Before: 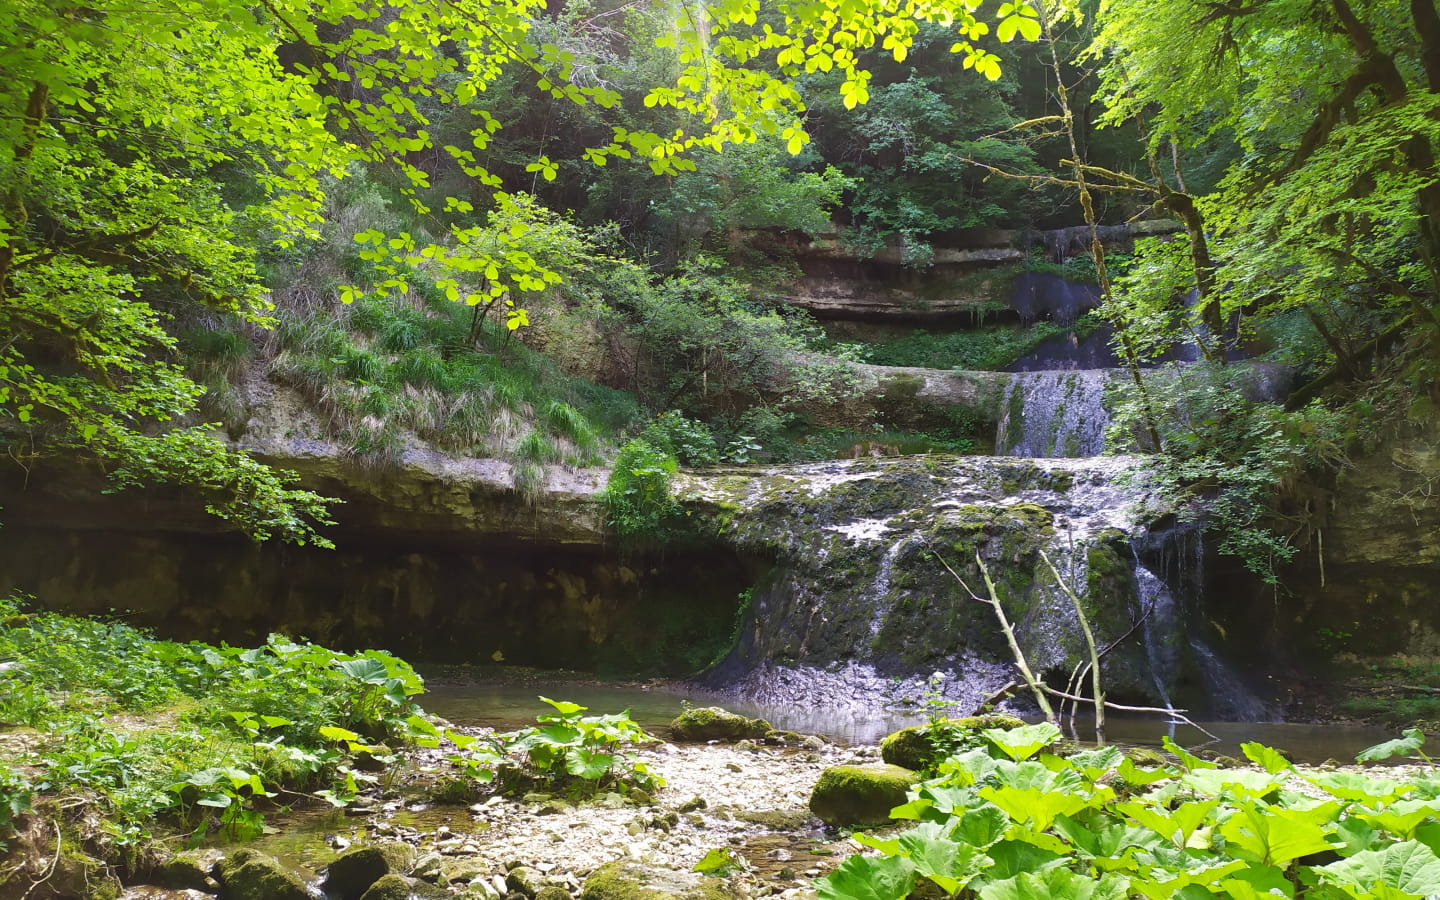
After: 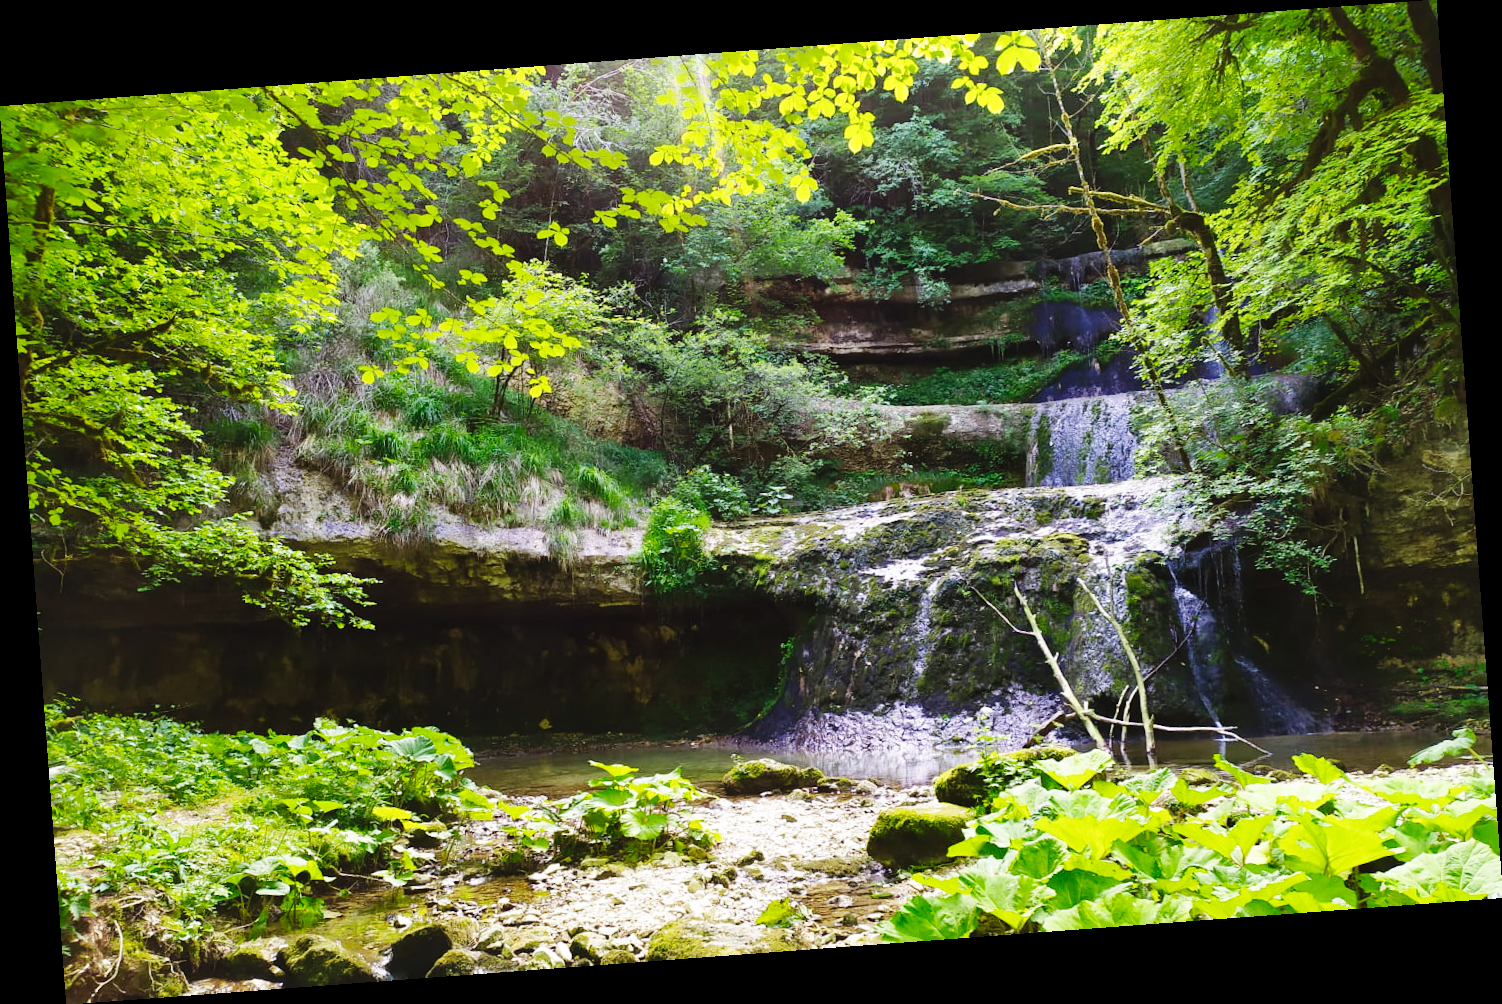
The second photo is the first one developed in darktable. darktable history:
rotate and perspective: rotation -4.25°, automatic cropping off
base curve: curves: ch0 [(0, 0) (0.036, 0.025) (0.121, 0.166) (0.206, 0.329) (0.605, 0.79) (1, 1)], preserve colors none
